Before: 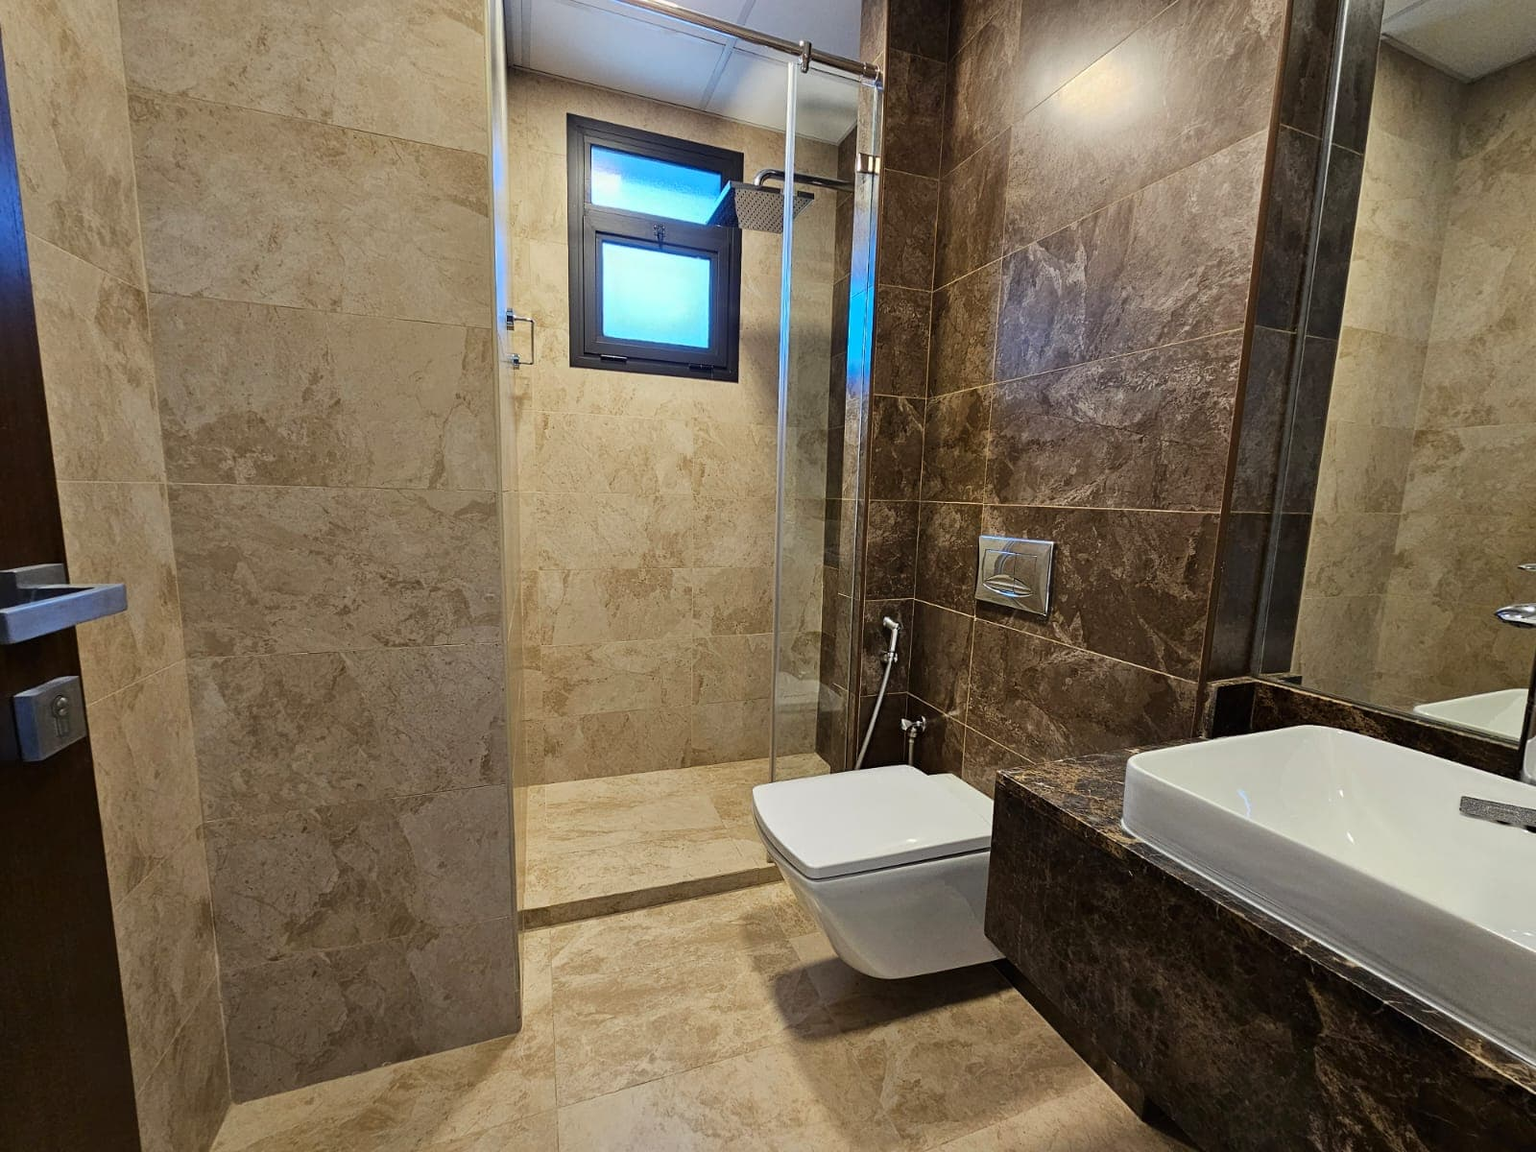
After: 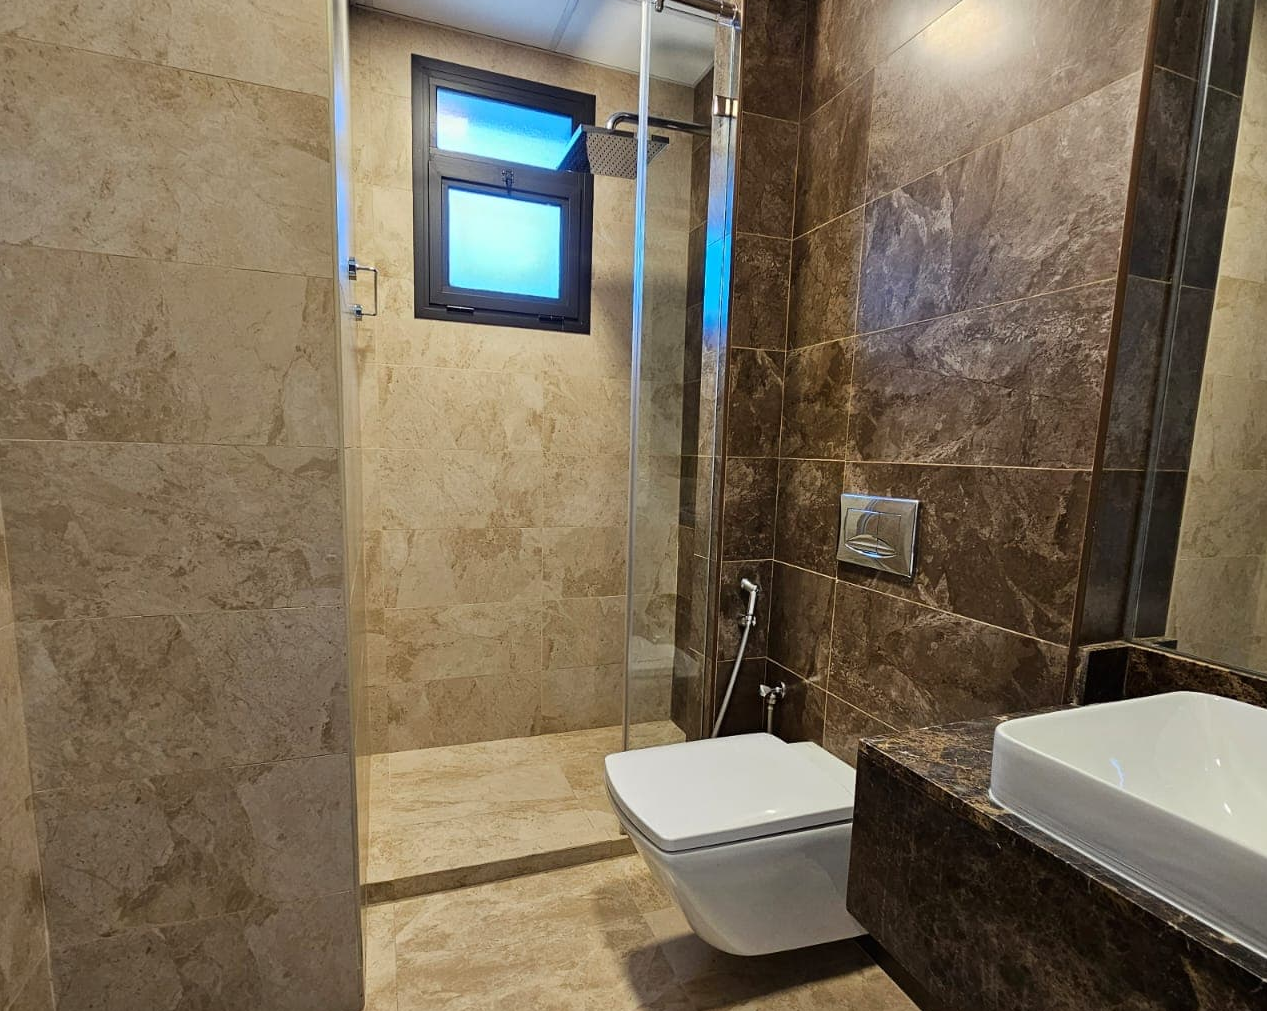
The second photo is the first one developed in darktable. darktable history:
crop: left 11.225%, top 5.381%, right 9.565%, bottom 10.314%
